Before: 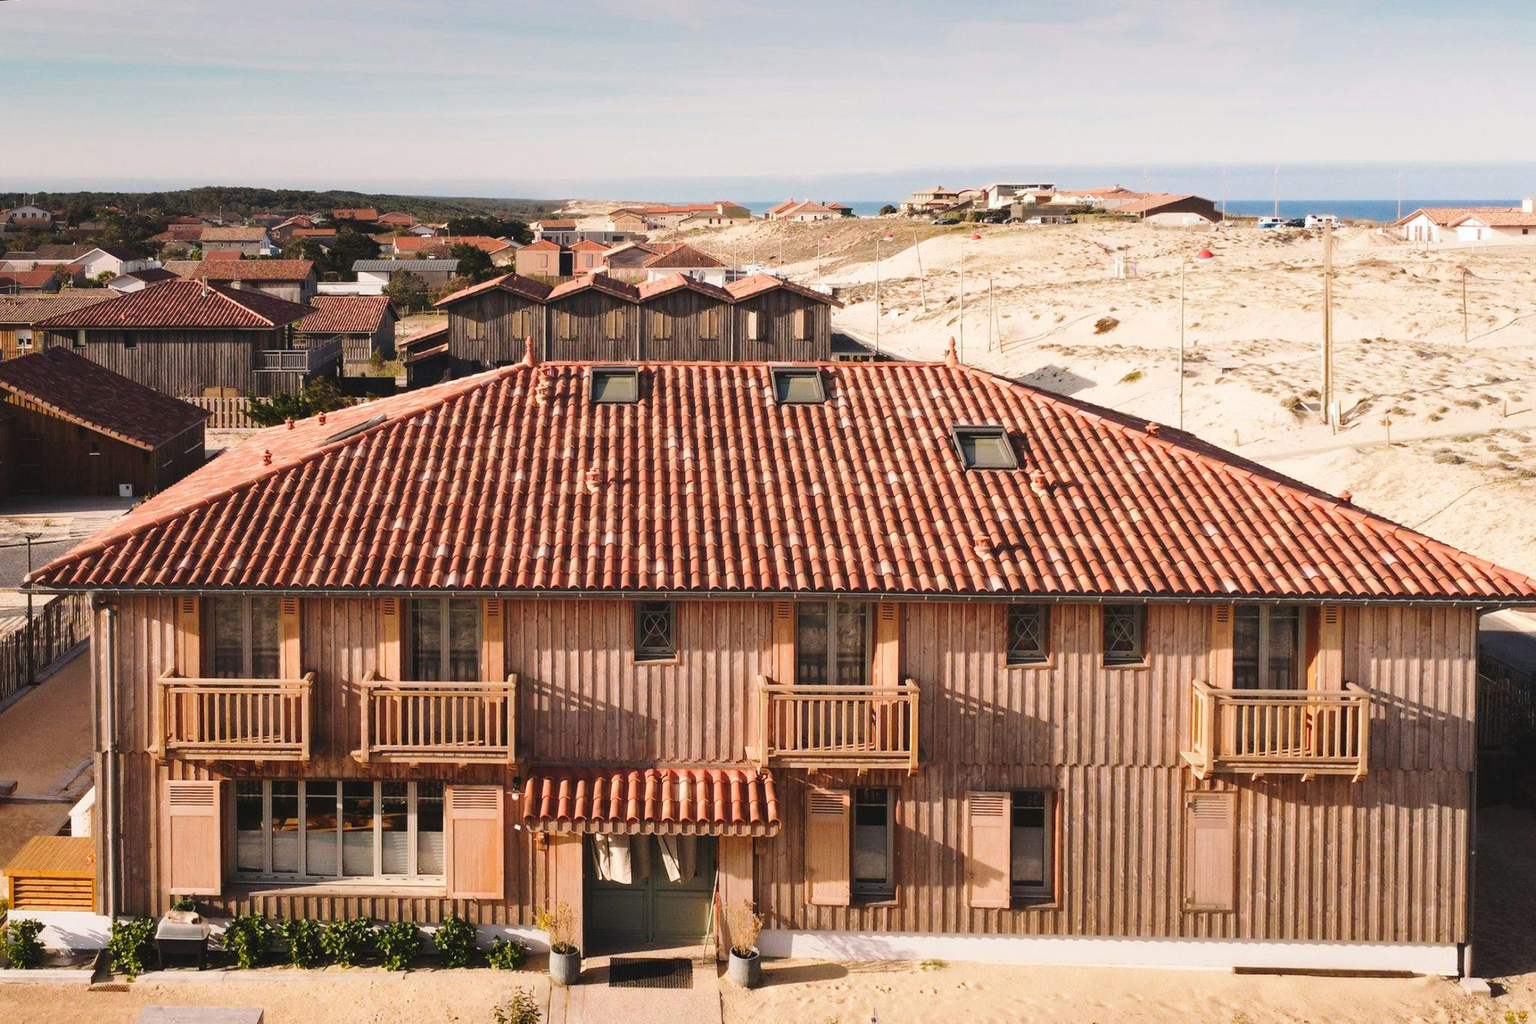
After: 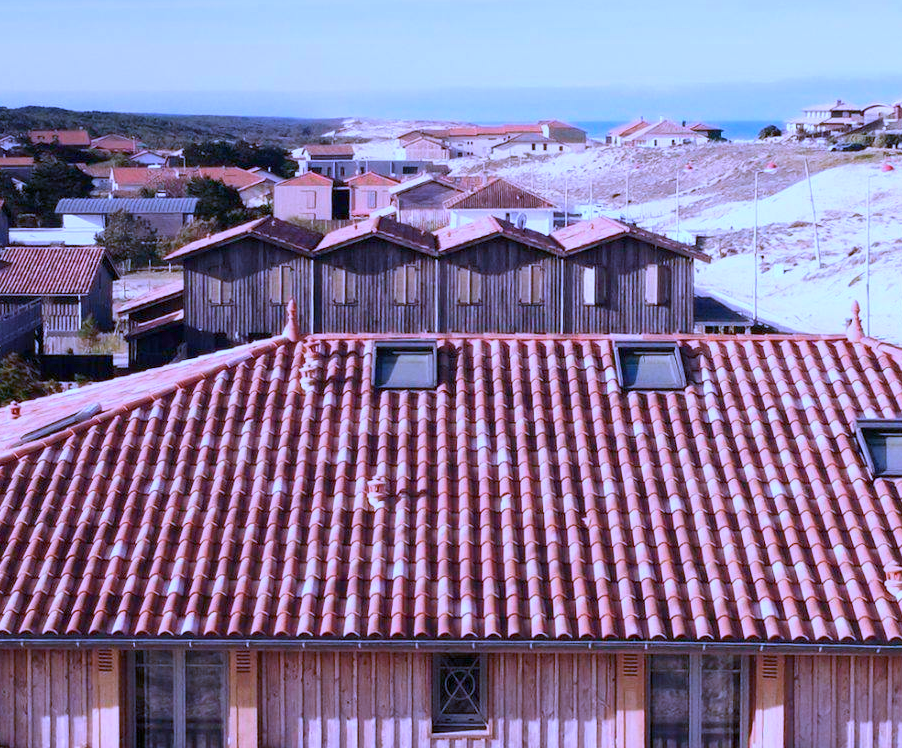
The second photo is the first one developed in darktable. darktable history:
color balance rgb: linear chroma grading › shadows -3%, linear chroma grading › highlights -4%
color calibration: output R [1.063, -0.012, -0.003, 0], output B [-0.079, 0.047, 1, 0], illuminant custom, x 0.46, y 0.43, temperature 2642.66 K
crop: left 20.248%, top 10.86%, right 35.675%, bottom 34.321%
exposure: black level correction 0.007, compensate highlight preservation false
